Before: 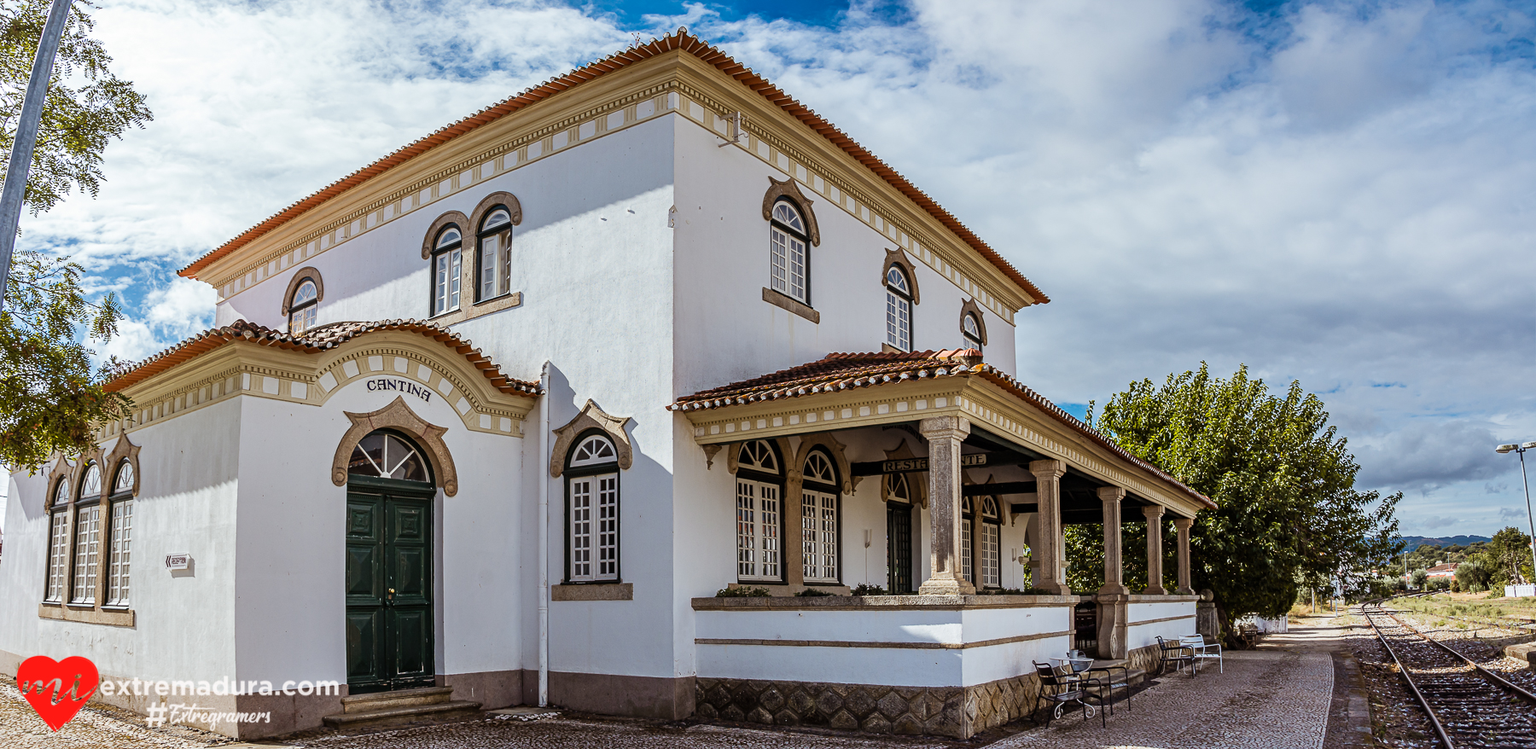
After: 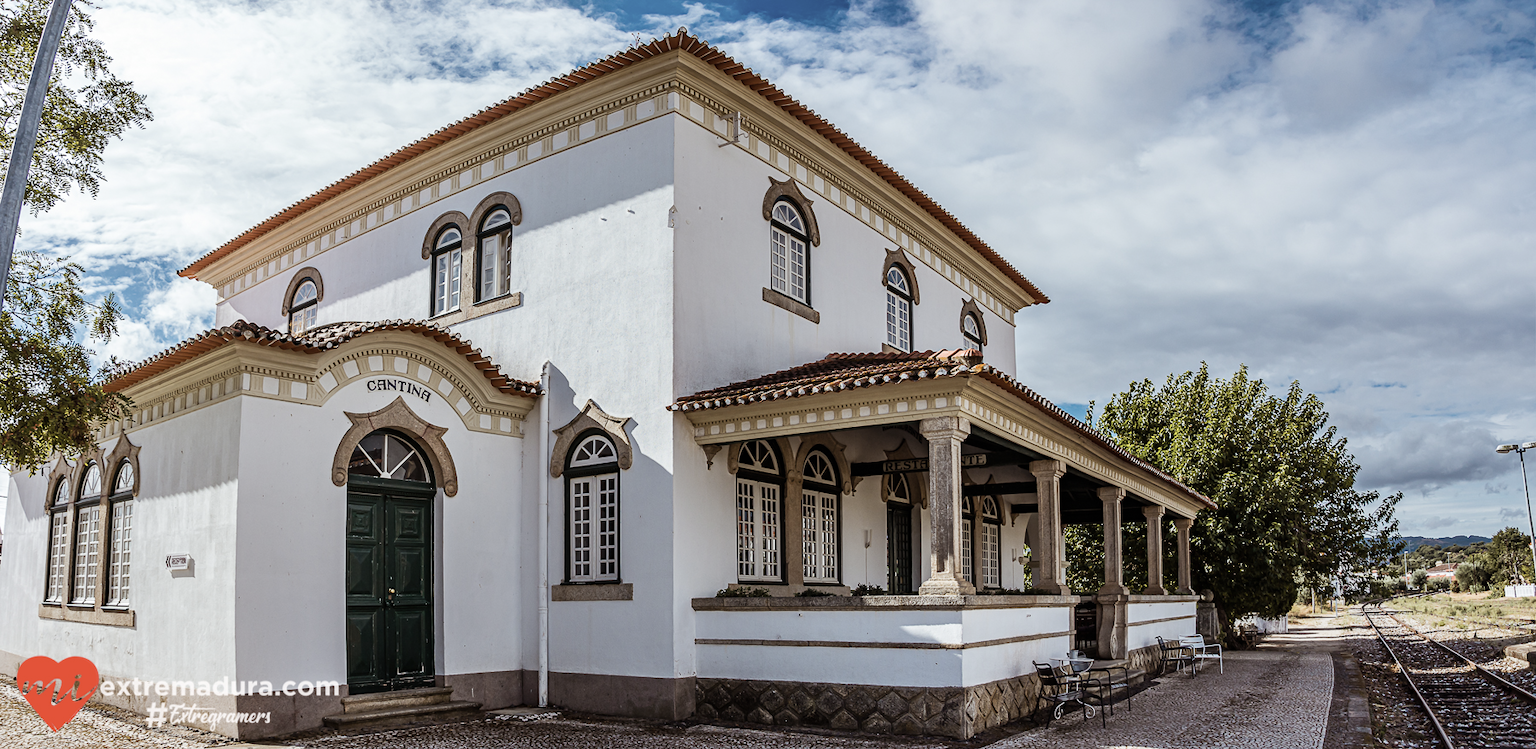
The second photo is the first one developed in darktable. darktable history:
contrast brightness saturation: contrast 0.105, saturation -0.291
exposure: black level correction 0, compensate highlight preservation false
